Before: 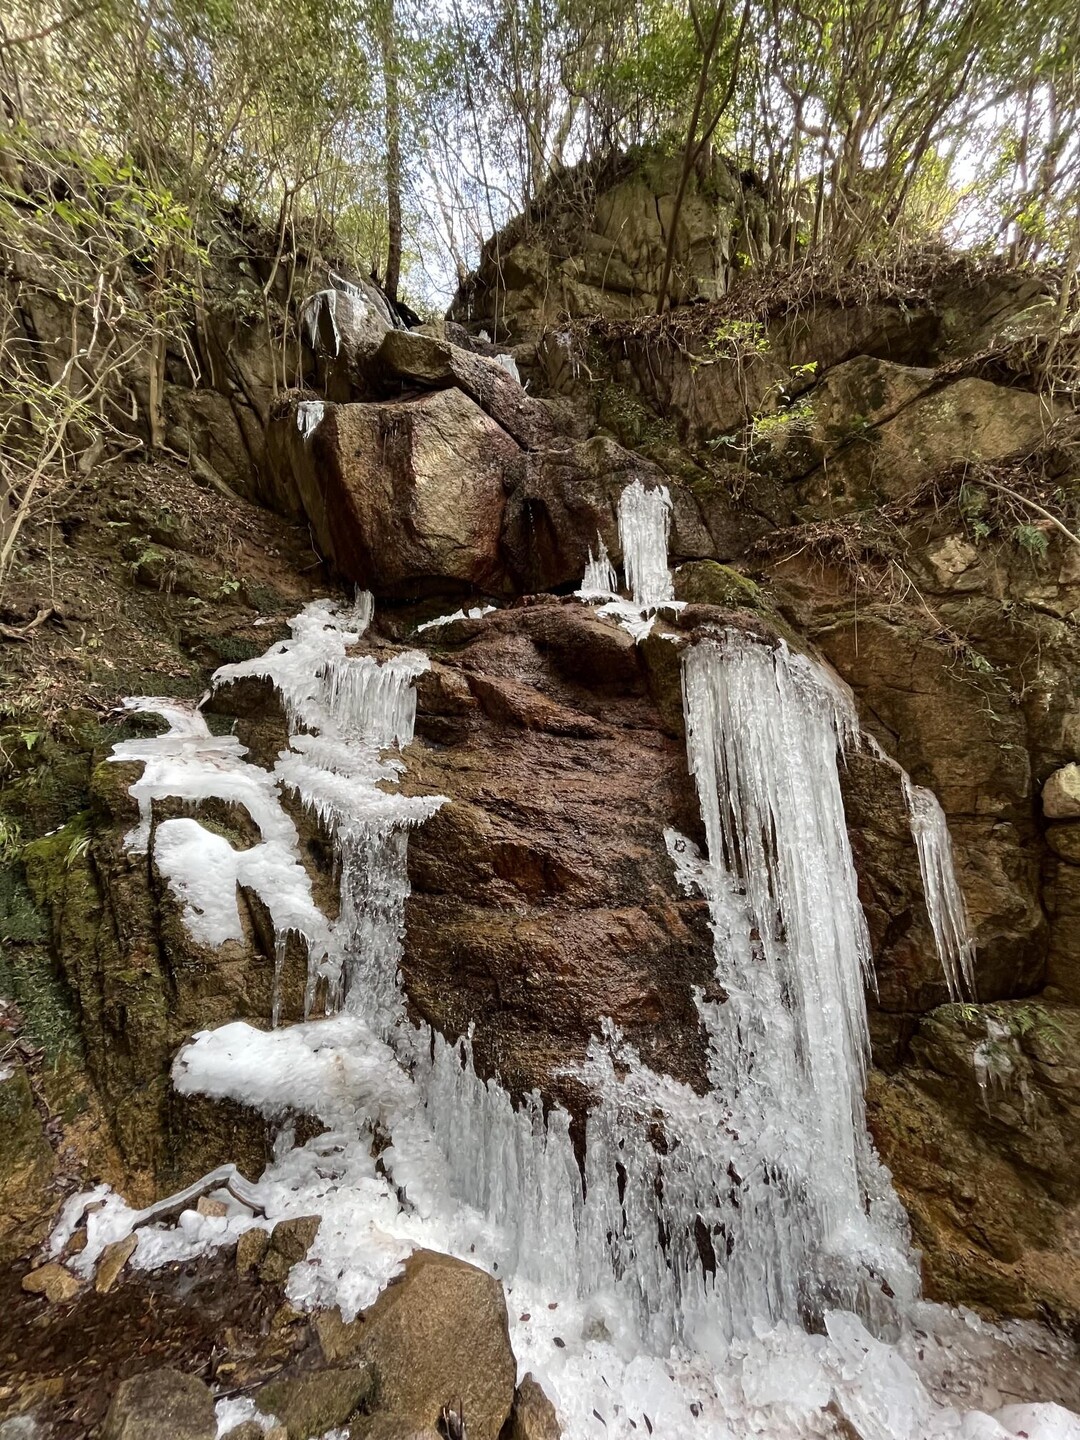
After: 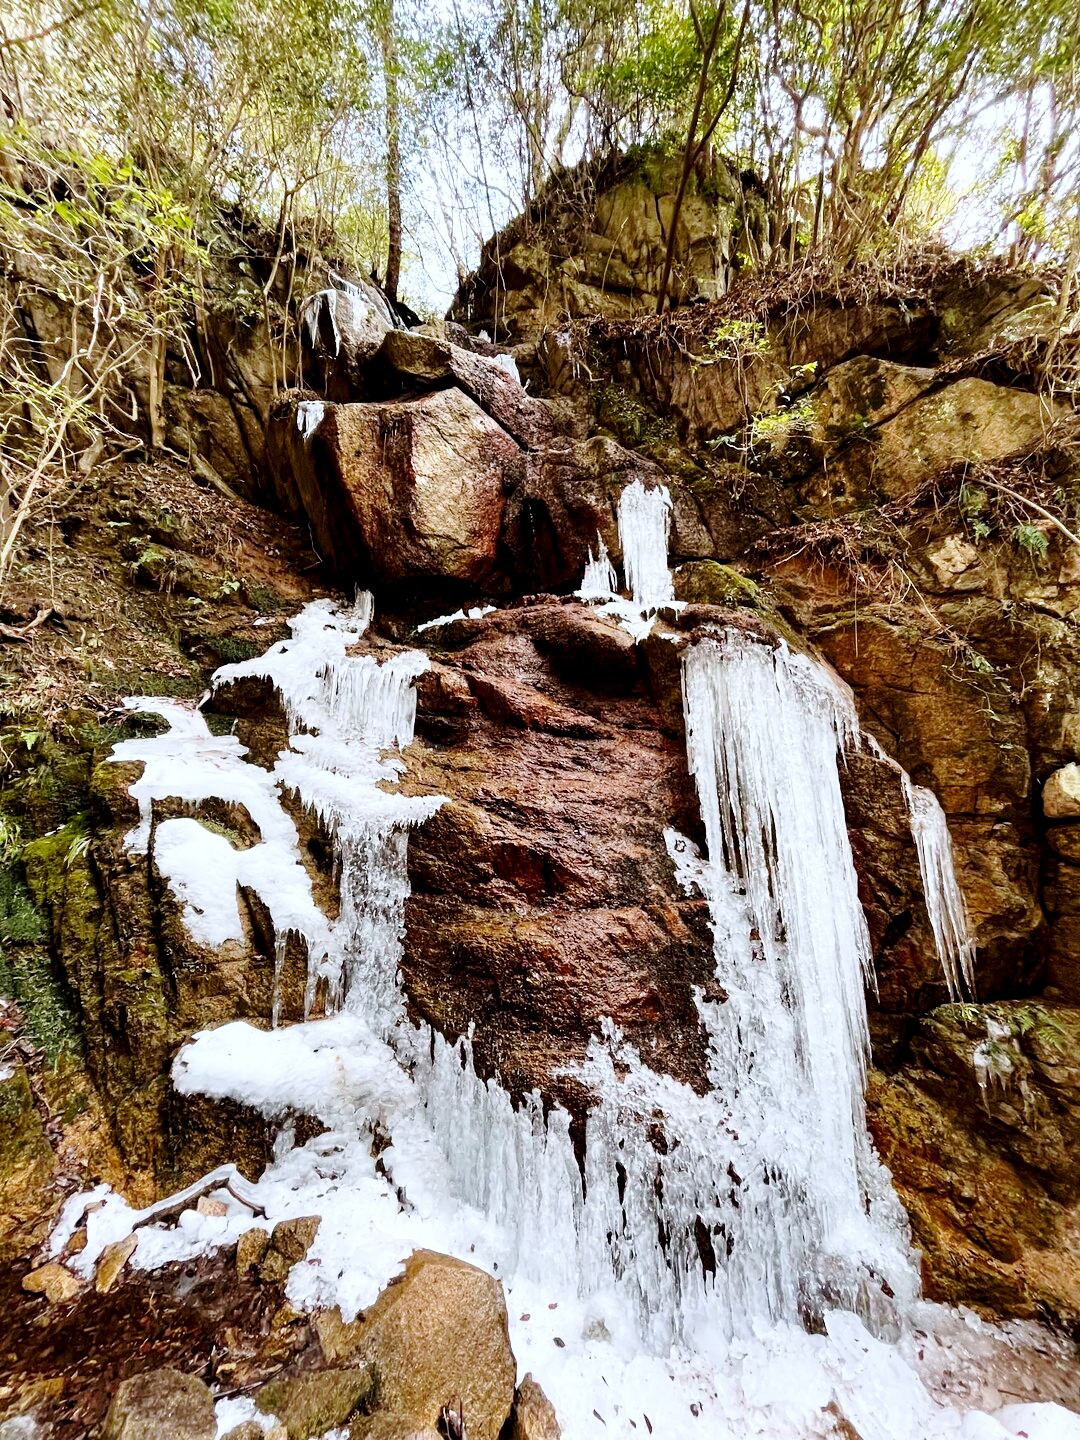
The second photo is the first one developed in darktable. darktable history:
base curve: curves: ch0 [(0, 0) (0.028, 0.03) (0.121, 0.232) (0.46, 0.748) (0.859, 0.968) (1, 1)], preserve colors none
exposure: black level correction 0.007, exposure 0.093 EV, compensate highlight preservation false
color correction: highlights a* -0.772, highlights b* -8.92
